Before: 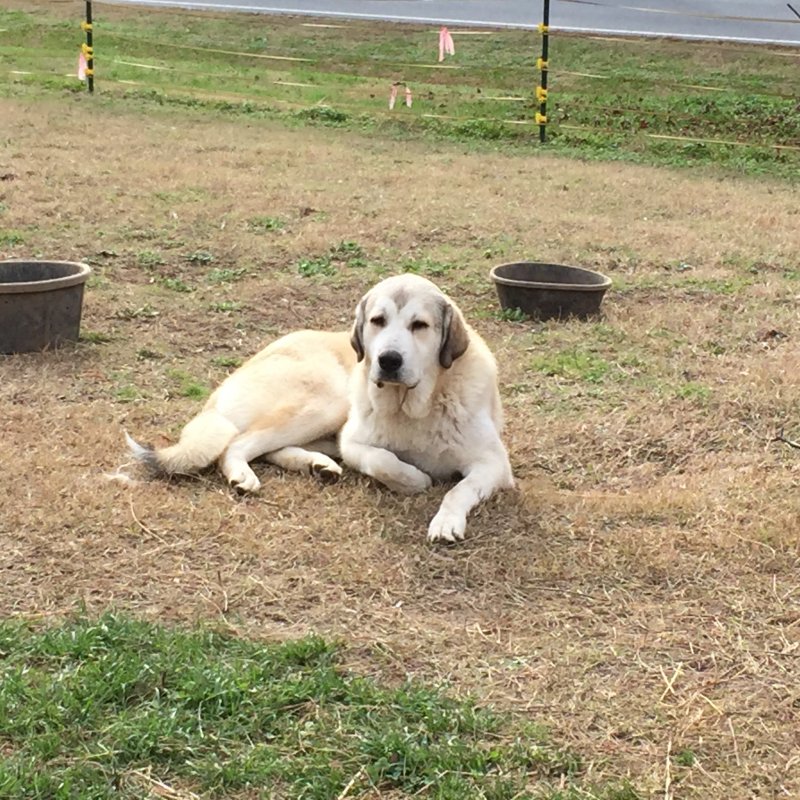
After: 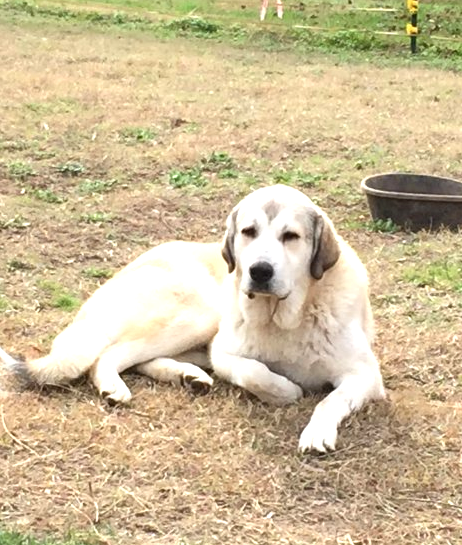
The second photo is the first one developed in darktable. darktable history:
crop: left 16.202%, top 11.208%, right 26.045%, bottom 20.557%
exposure: exposure 0.6 EV, compensate highlight preservation false
